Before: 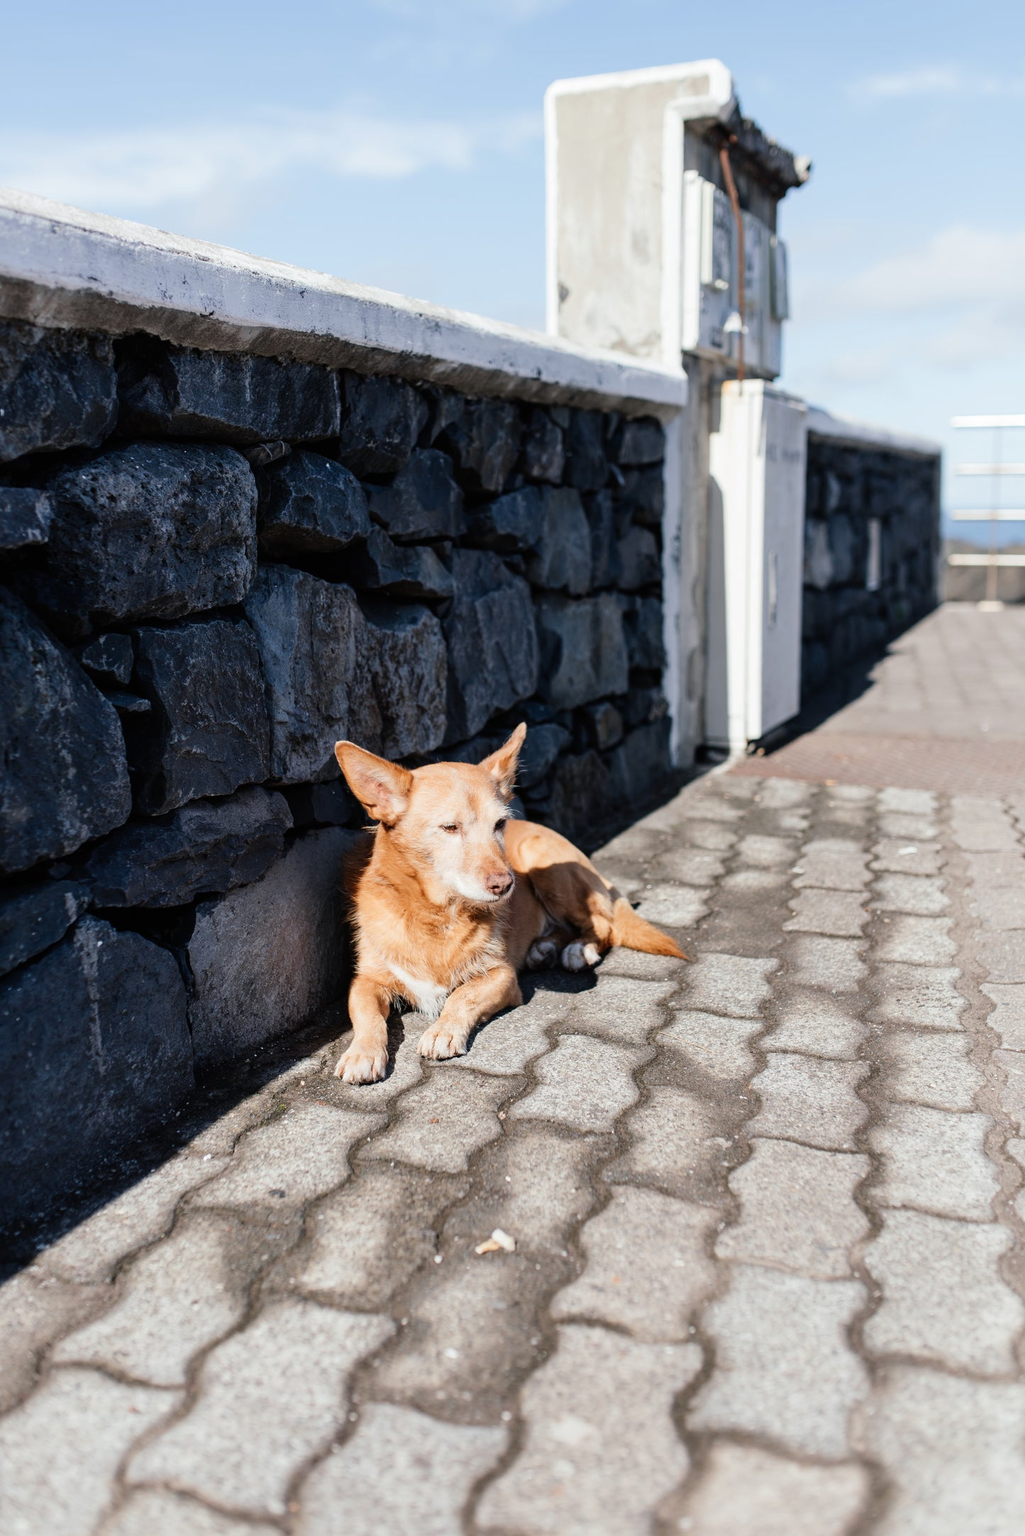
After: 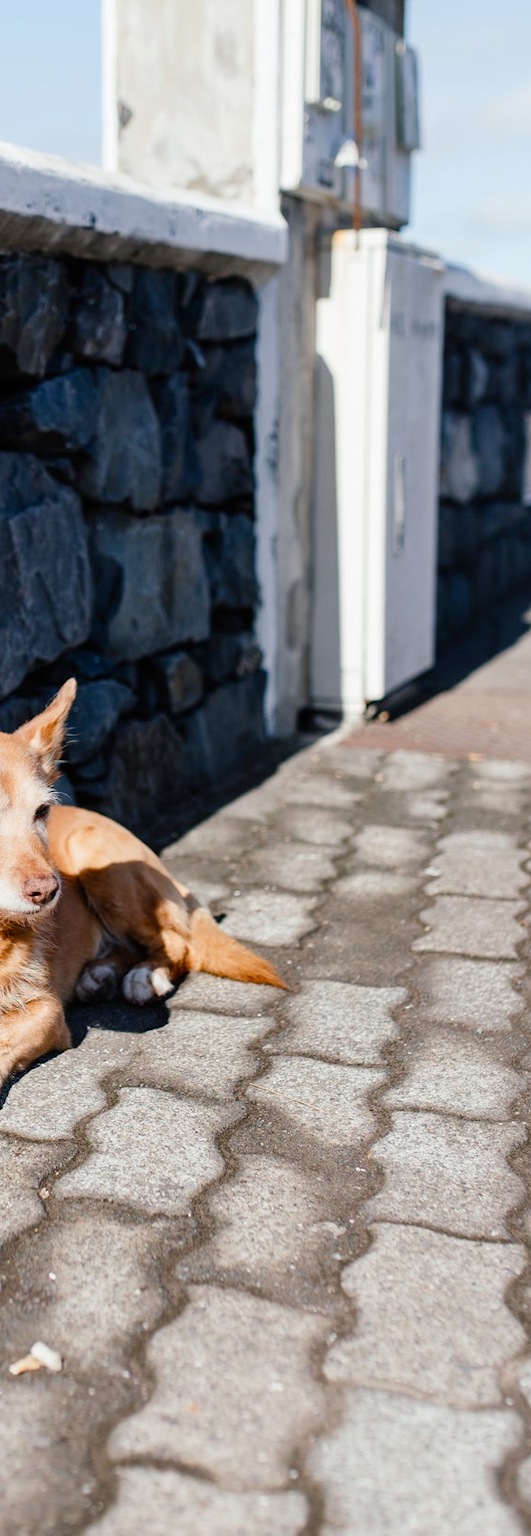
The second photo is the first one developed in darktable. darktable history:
crop: left 45.721%, top 13.393%, right 14.118%, bottom 10.01%
color balance rgb: perceptual saturation grading › global saturation 20%, perceptual saturation grading › highlights -25%, perceptual saturation grading › shadows 25%
